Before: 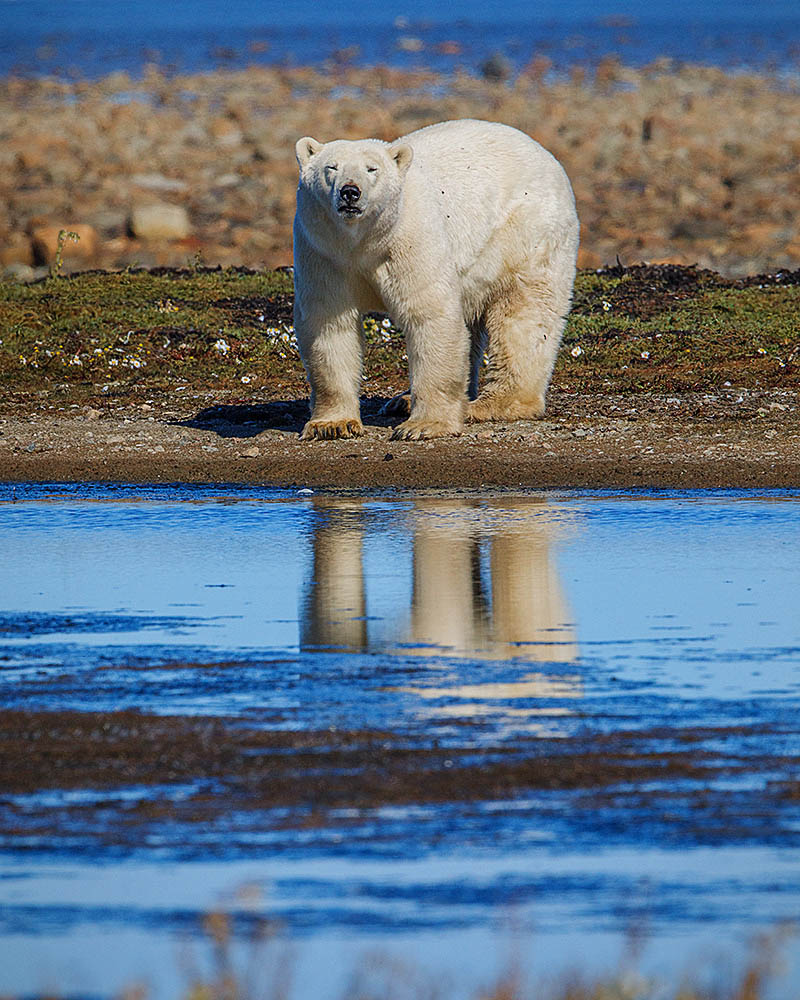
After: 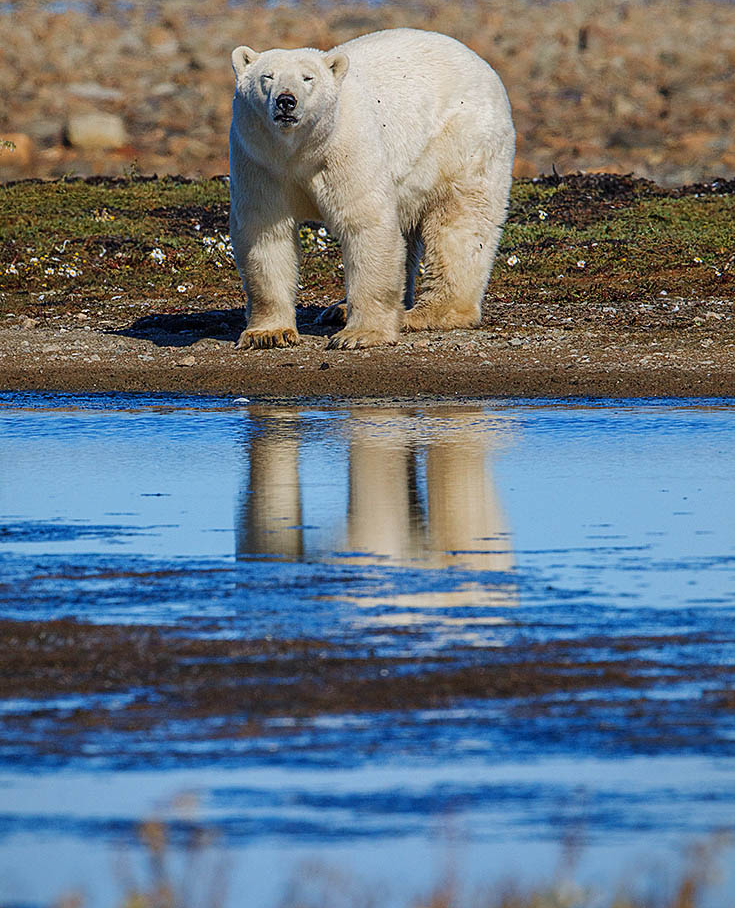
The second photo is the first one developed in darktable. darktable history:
crop and rotate: left 8.083%, top 9.176%
